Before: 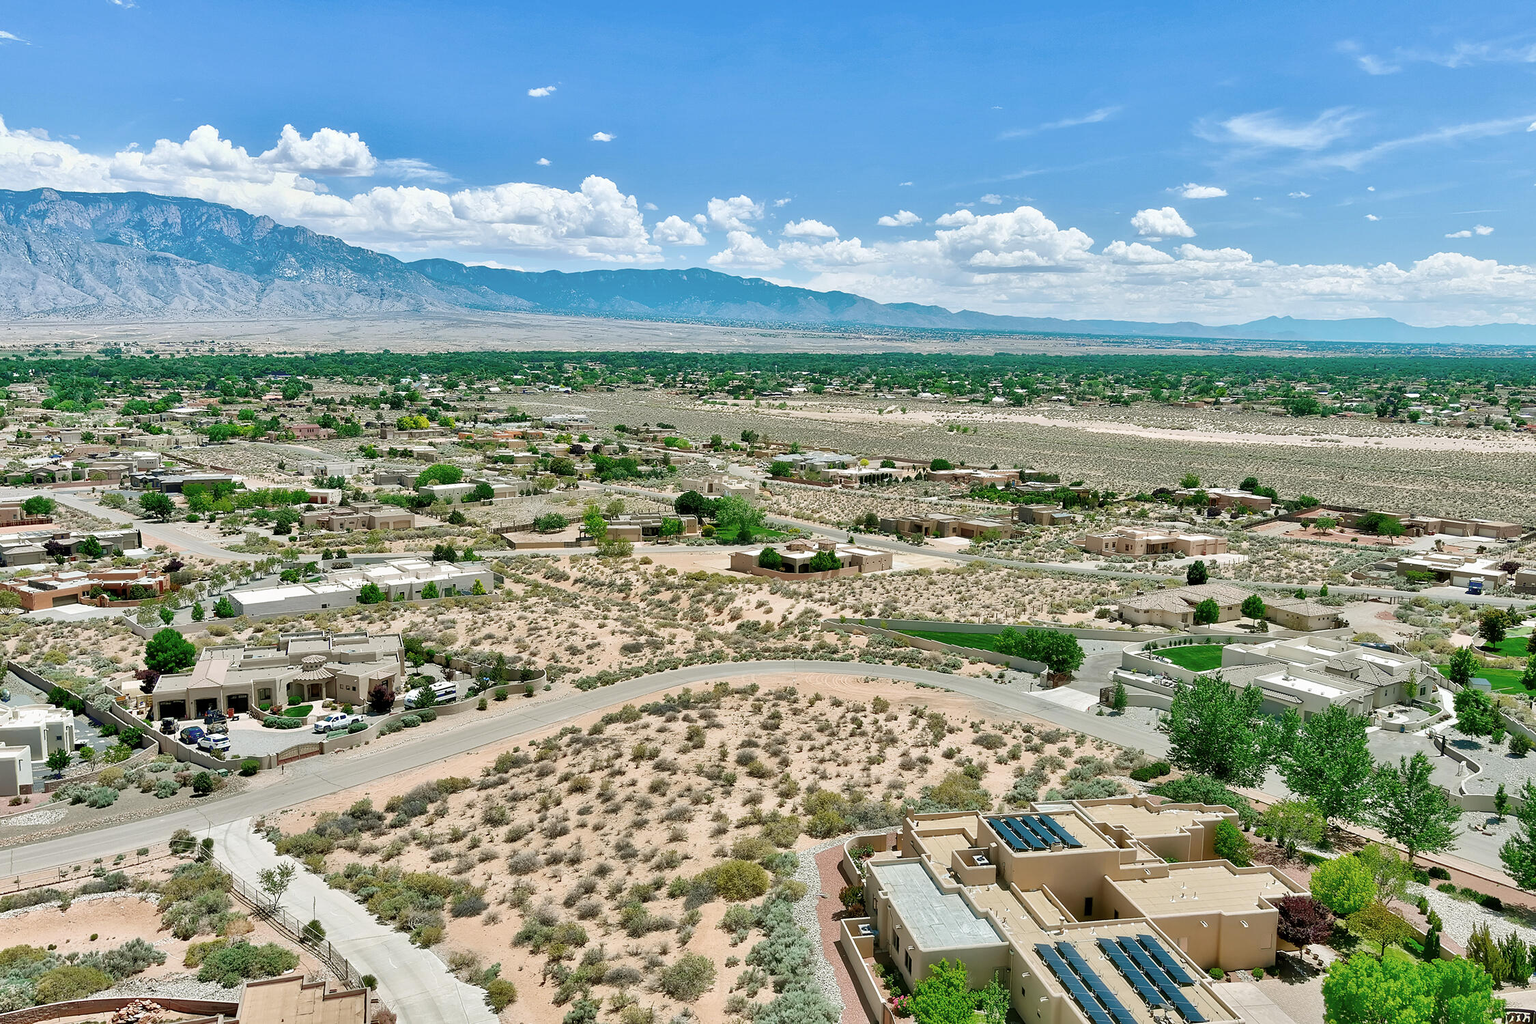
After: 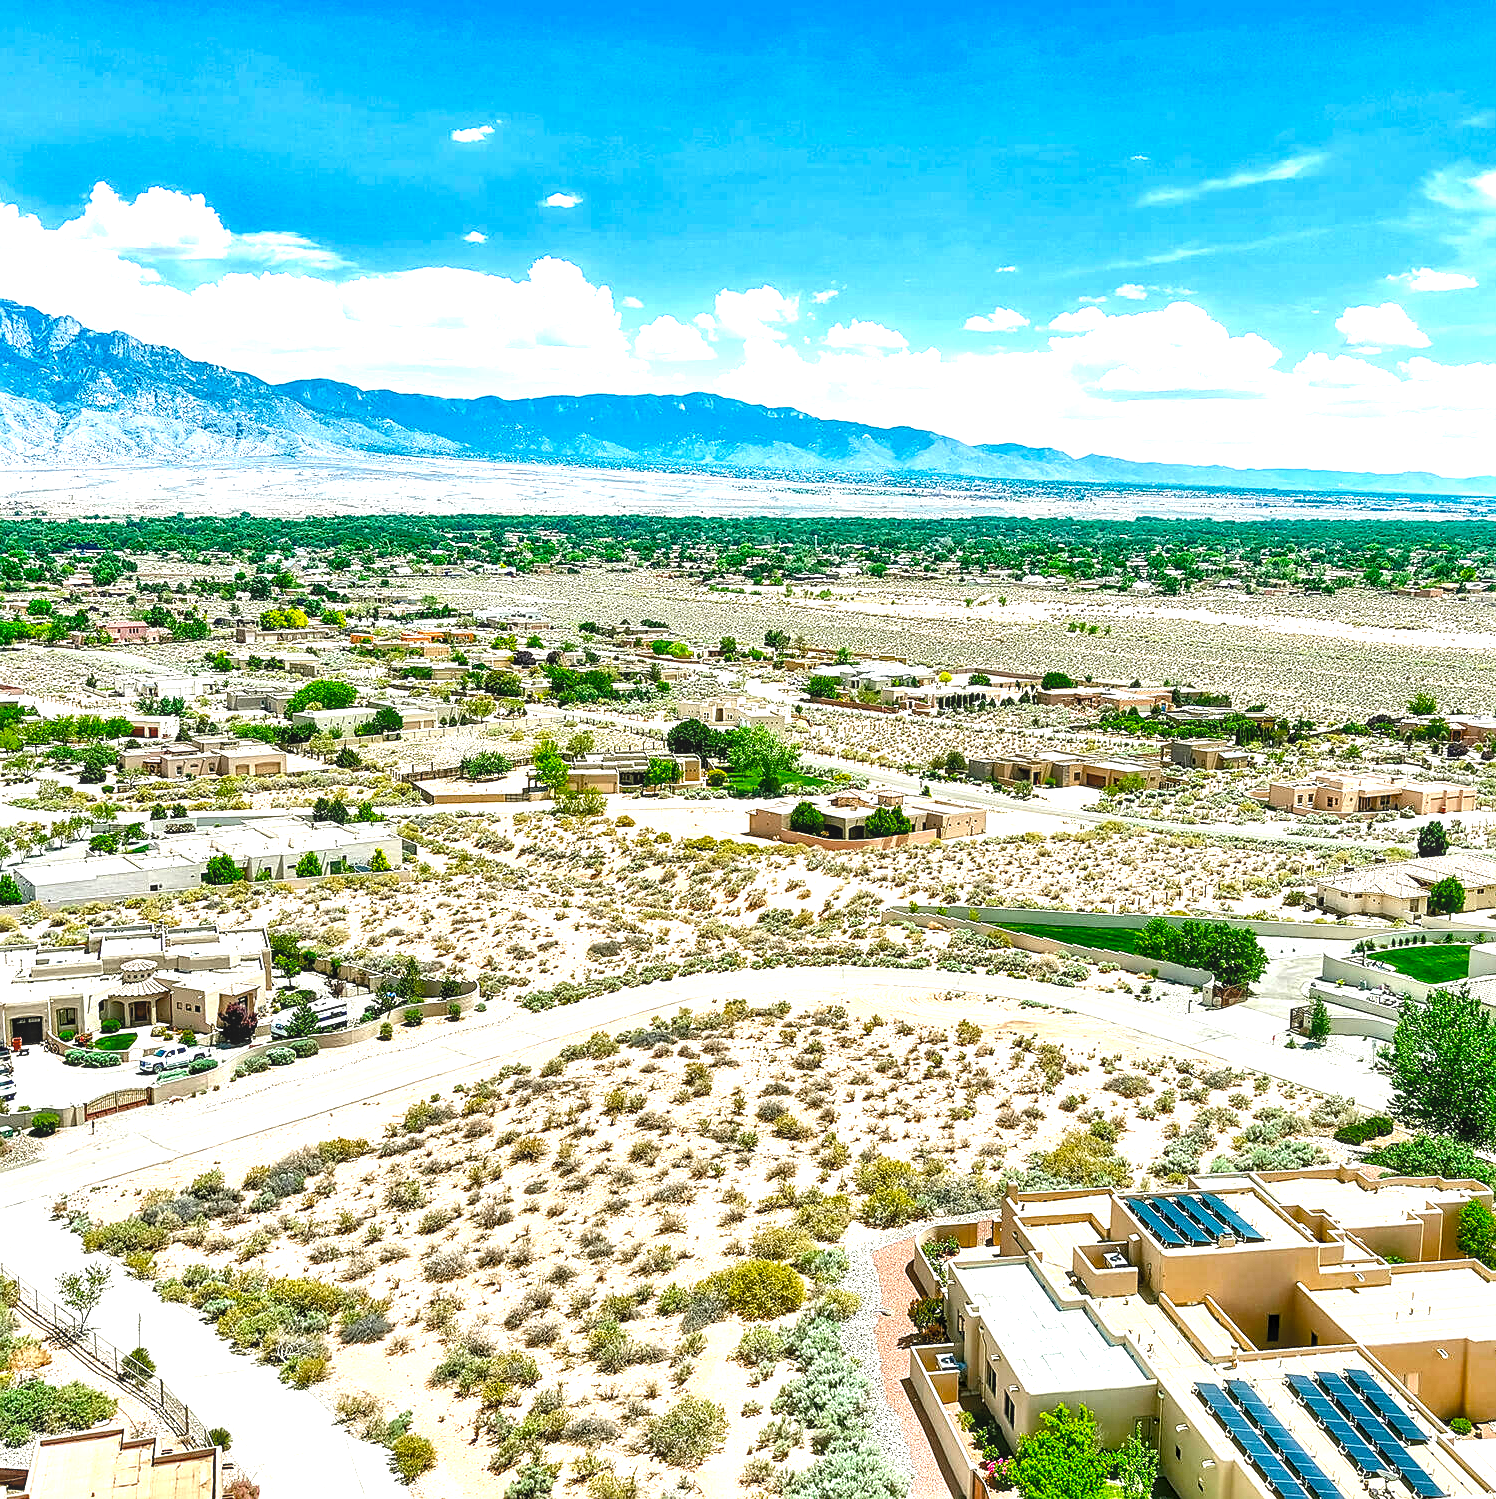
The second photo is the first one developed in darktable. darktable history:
color balance rgb: perceptual saturation grading › global saturation 30.914%, perceptual brilliance grading › global brilliance 21.738%, perceptual brilliance grading › shadows -34.855%, saturation formula JzAzBz (2021)
exposure: black level correction 0, exposure 0.897 EV, compensate highlight preservation false
sharpen: amount 0.499
local contrast: detail 130%
crop and rotate: left 14.31%, right 19.196%
